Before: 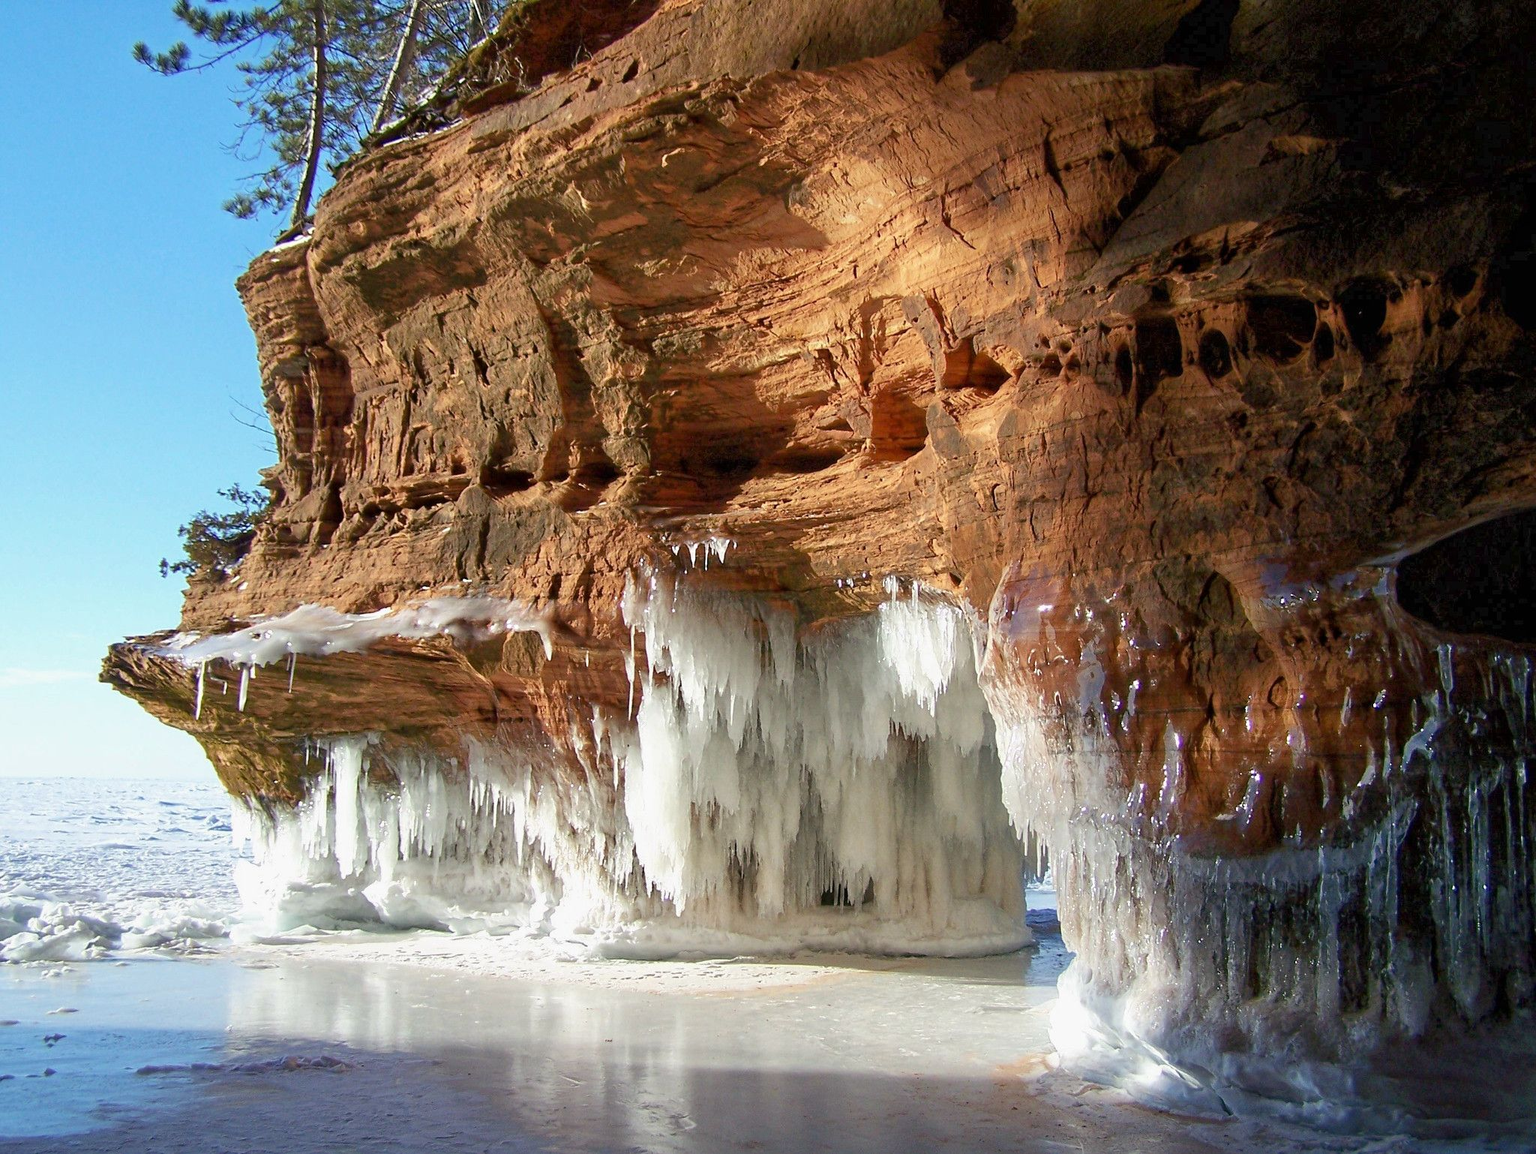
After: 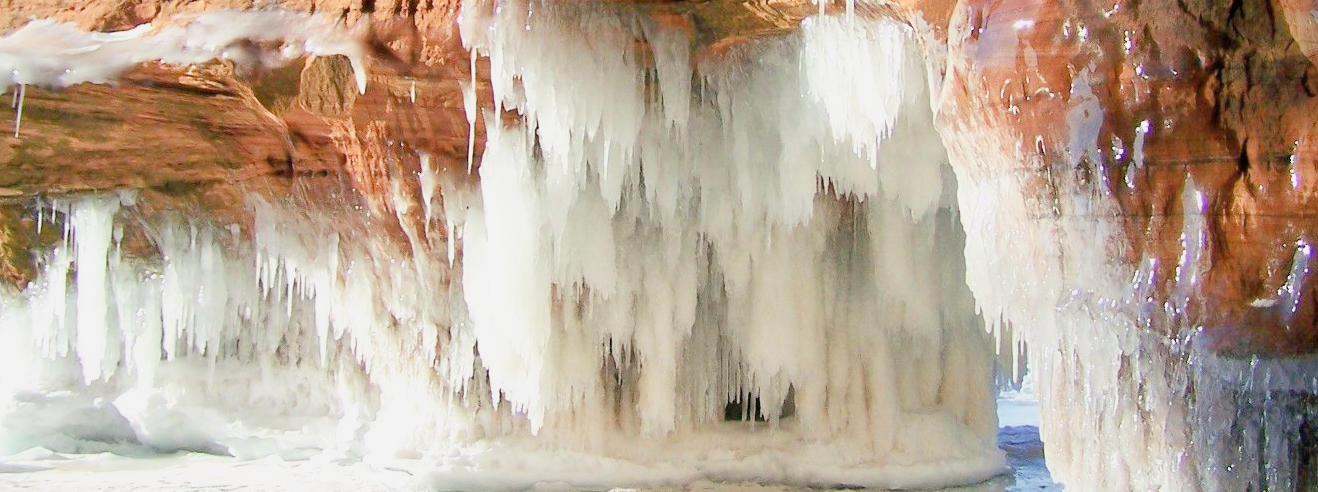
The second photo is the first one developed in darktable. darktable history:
exposure: black level correction 0, exposure 1.2 EV, compensate highlight preservation false
contrast equalizer: octaves 7, y [[0.502, 0.505, 0.512, 0.529, 0.564, 0.588], [0.5 ×6], [0.502, 0.505, 0.512, 0.529, 0.564, 0.588], [0, 0.001, 0.001, 0.004, 0.008, 0.011], [0, 0.001, 0.001, 0.004, 0.008, 0.011]], mix -1
filmic rgb: black relative exposure -6.68 EV, white relative exposure 4.56 EV, hardness 3.25
crop: left 18.091%, top 51.13%, right 17.525%, bottom 16.85%
